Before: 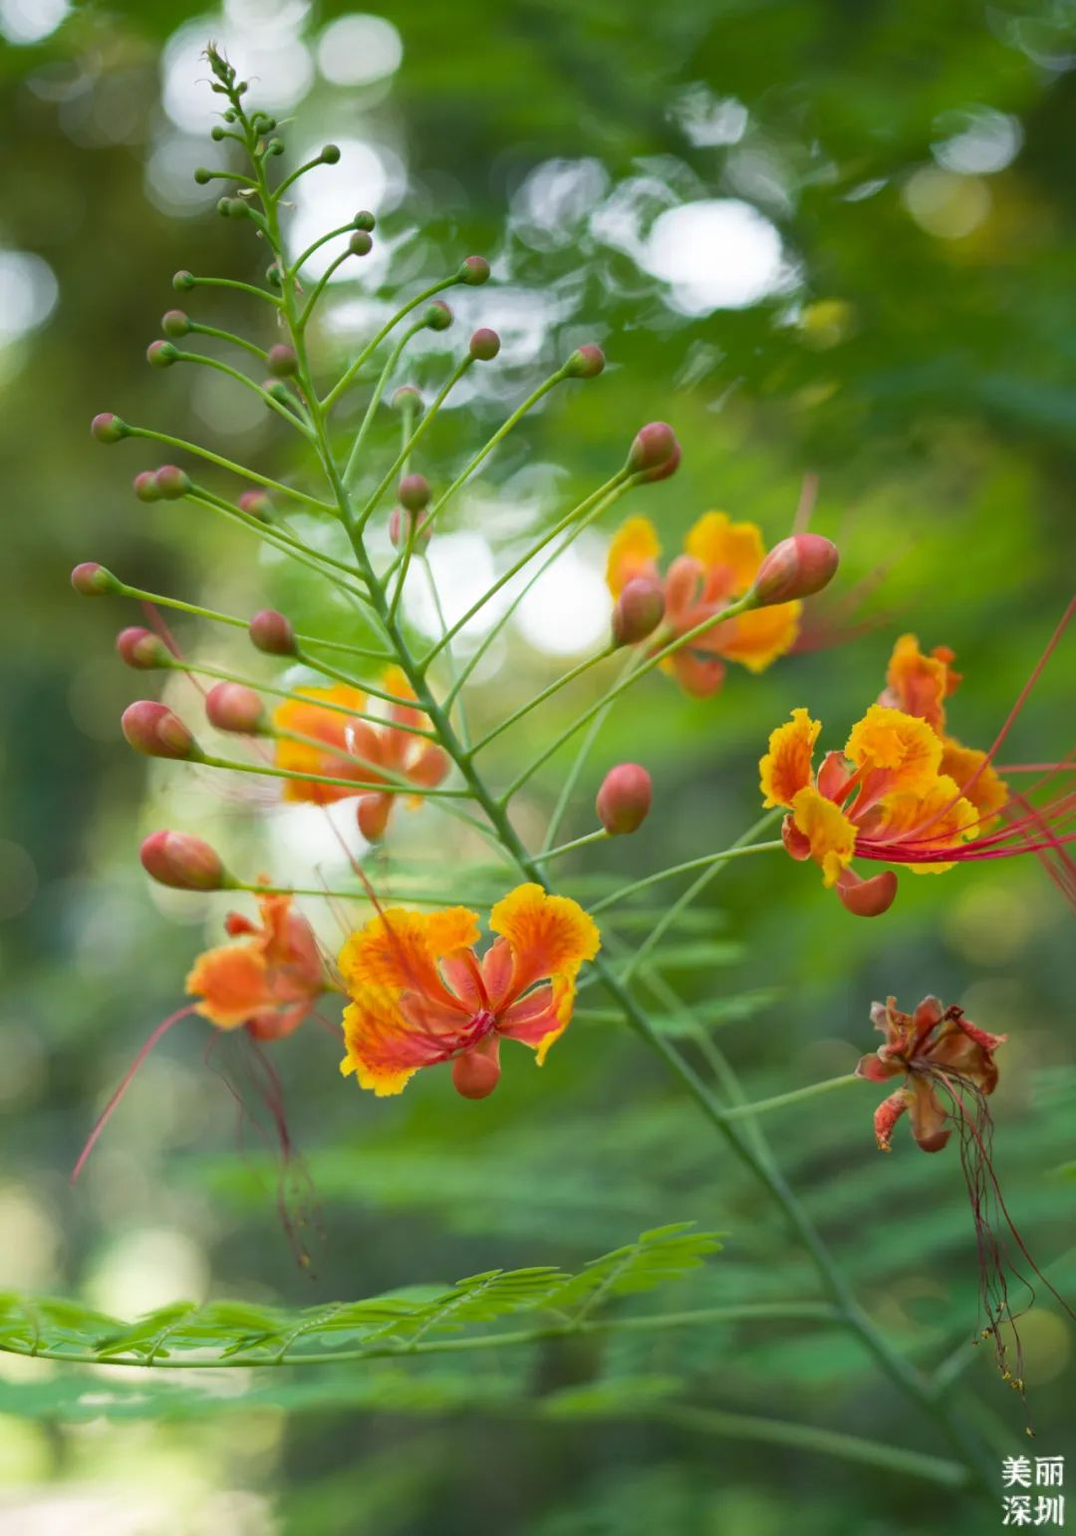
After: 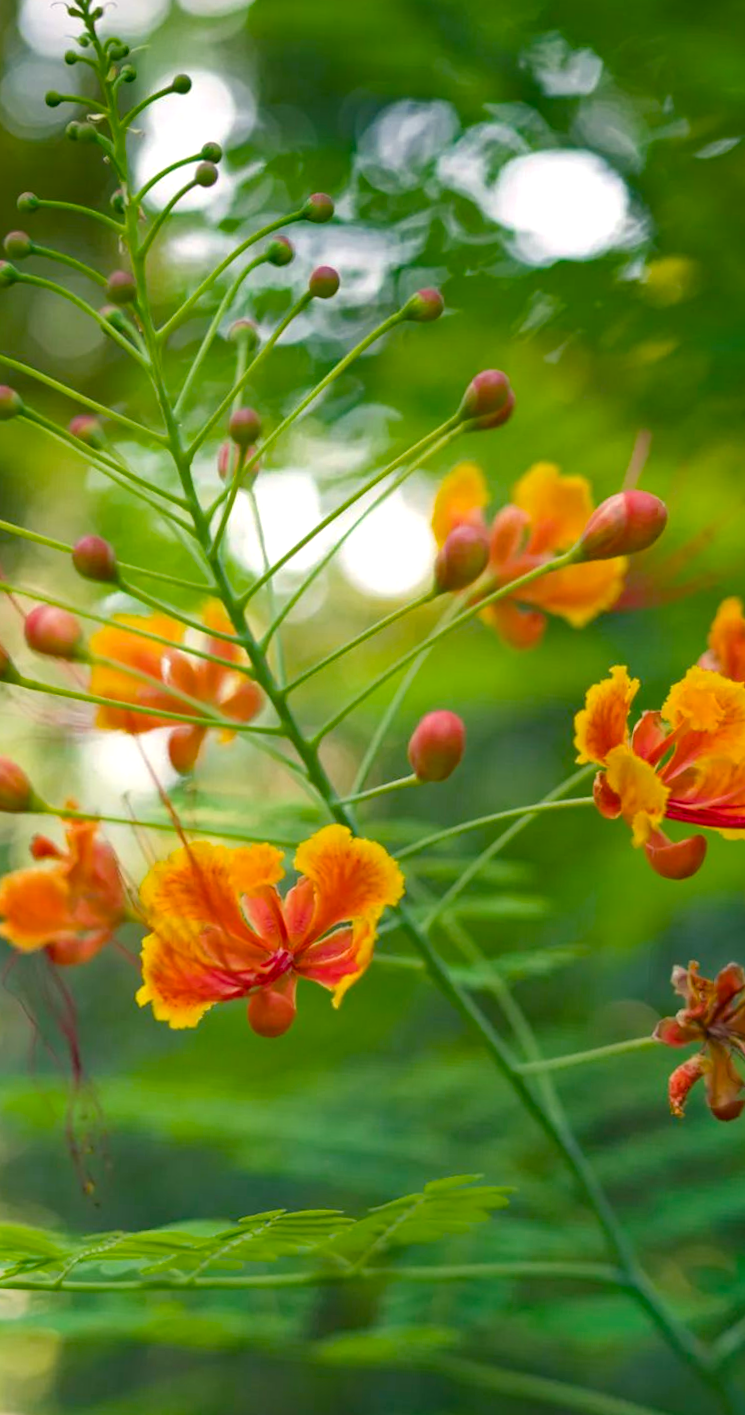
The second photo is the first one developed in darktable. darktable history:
crop and rotate: angle -3.27°, left 14.277%, top 0.028%, right 10.766%, bottom 0.028%
haze removal: strength 0.29, distance 0.25, compatibility mode true, adaptive false
rotate and perspective: rotation 0.192°, lens shift (horizontal) -0.015, crop left 0.005, crop right 0.996, crop top 0.006, crop bottom 0.99
color balance rgb: shadows lift › chroma 2%, shadows lift › hue 219.6°, power › hue 313.2°, highlights gain › chroma 3%, highlights gain › hue 75.6°, global offset › luminance 0.5%, perceptual saturation grading › global saturation 15.33%, perceptual saturation grading › highlights -19.33%, perceptual saturation grading › shadows 20%, global vibrance 20%
